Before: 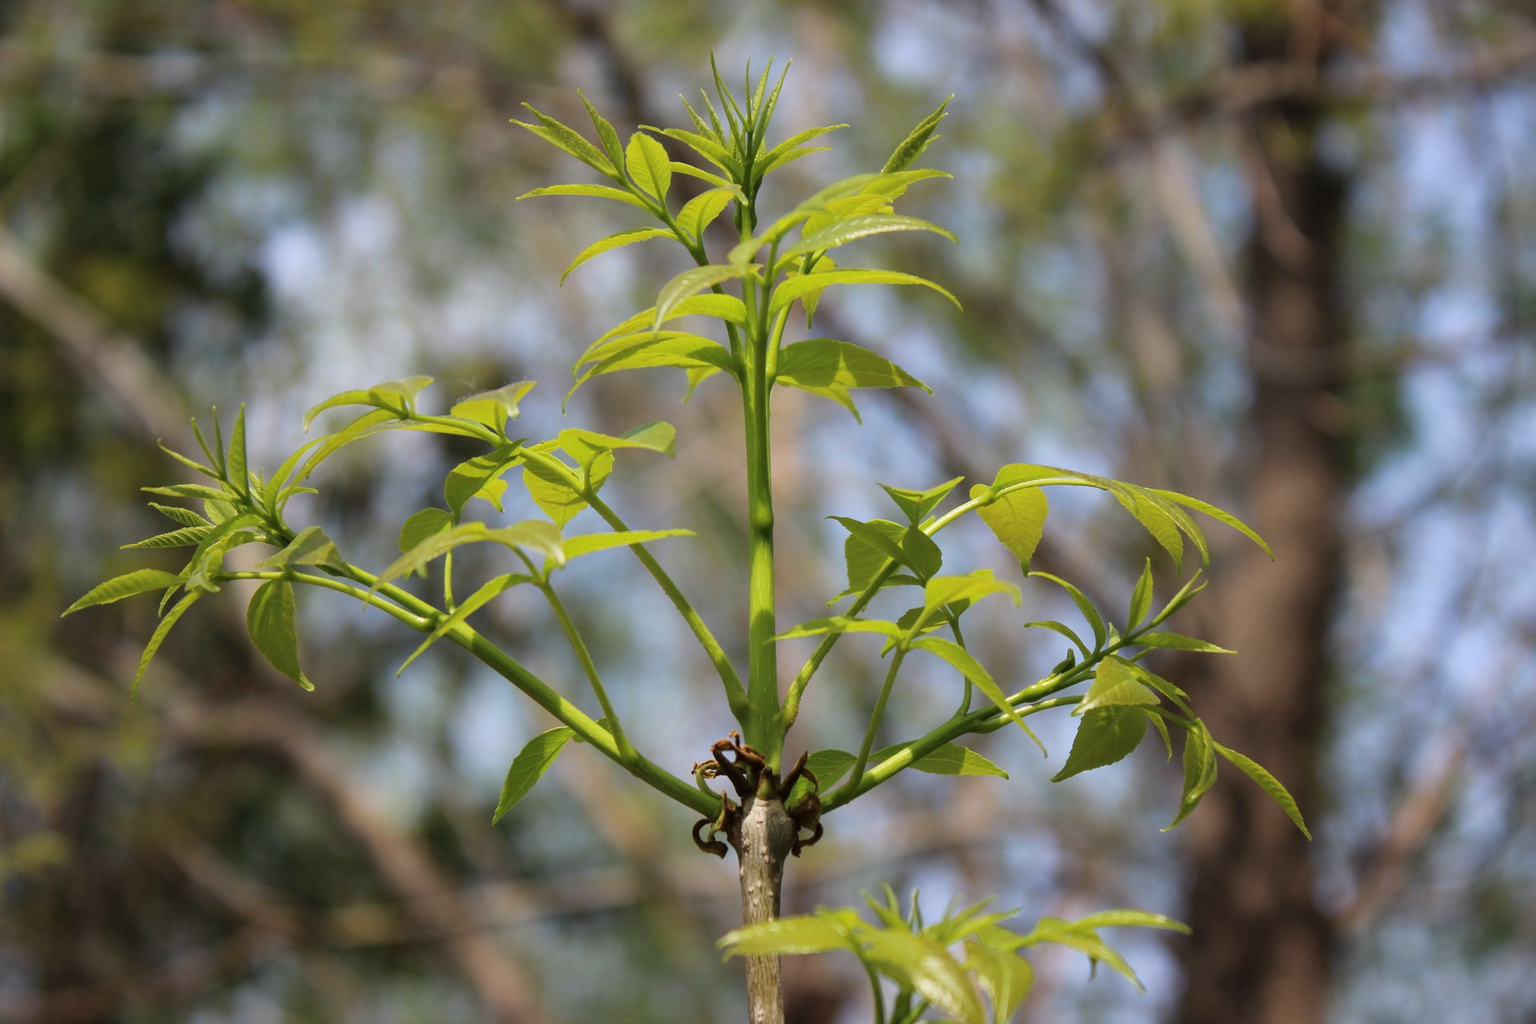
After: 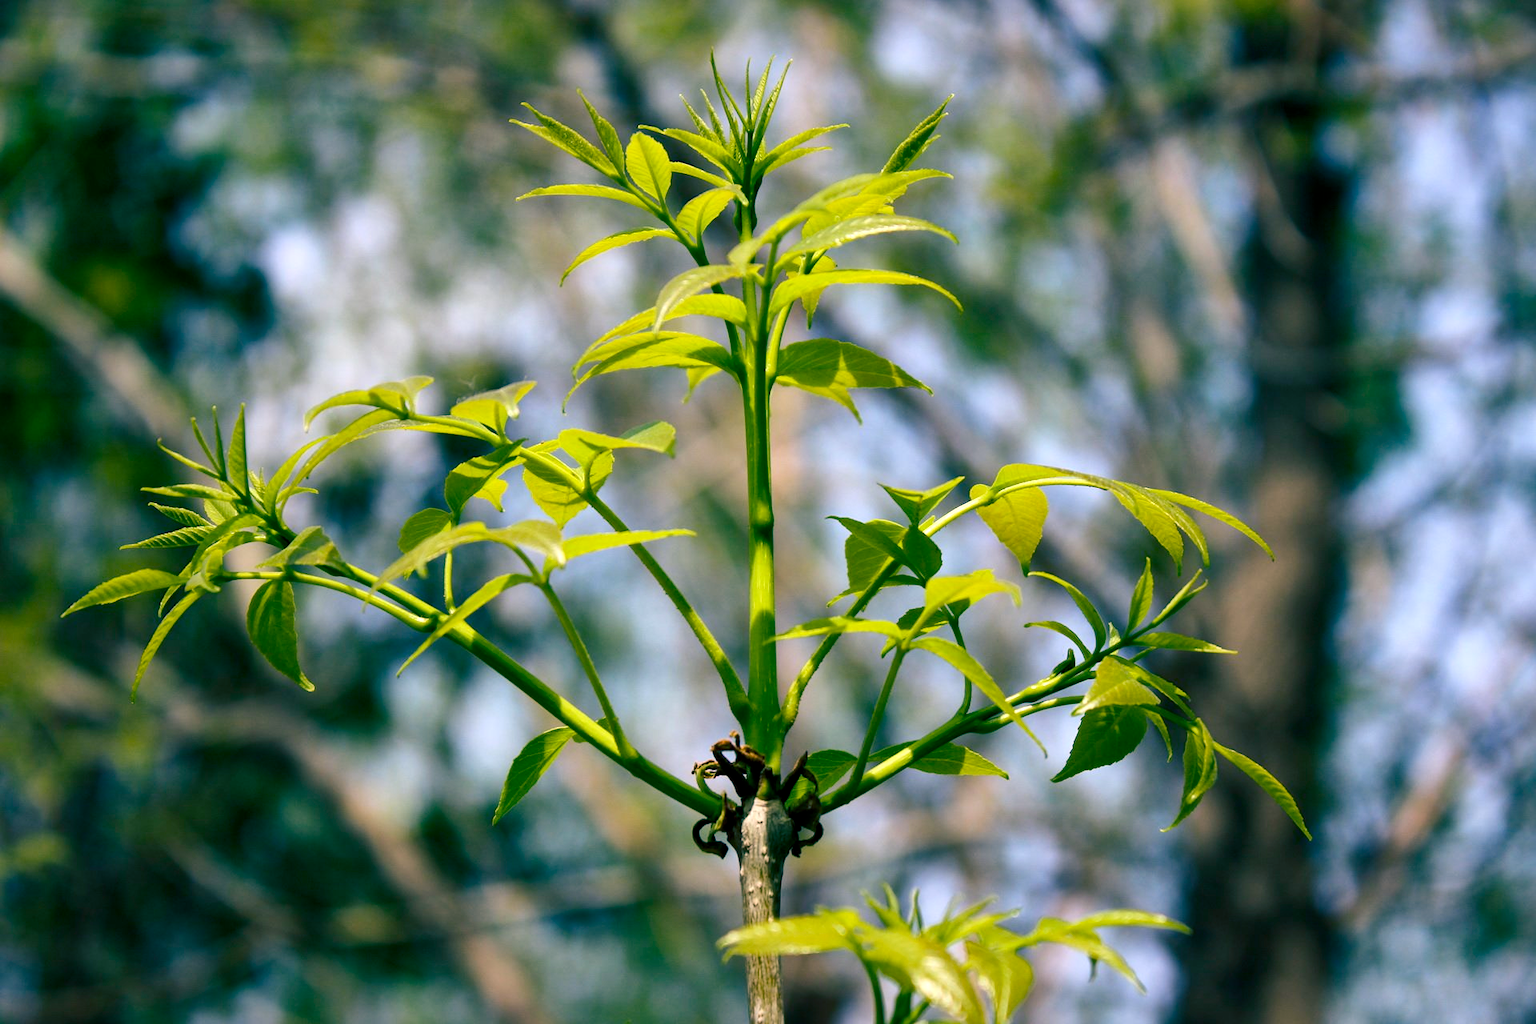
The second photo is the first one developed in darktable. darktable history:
local contrast: mode bilateral grid, contrast 20, coarseness 50, detail 120%, midtone range 0.2
color balance rgb: shadows lift › luminance -28.76%, shadows lift › chroma 10%, shadows lift › hue 230°, power › chroma 0.5%, power › hue 215°, highlights gain › luminance 7.14%, highlights gain › chroma 1%, highlights gain › hue 50°, global offset › luminance -0.29%, global offset › hue 260°, perceptual saturation grading › global saturation 20%, perceptual saturation grading › highlights -13.92%, perceptual saturation grading › shadows 50%
tone equalizer: -8 EV -0.417 EV, -7 EV -0.389 EV, -6 EV -0.333 EV, -5 EV -0.222 EV, -3 EV 0.222 EV, -2 EV 0.333 EV, -1 EV 0.389 EV, +0 EV 0.417 EV, edges refinement/feathering 500, mask exposure compensation -1.57 EV, preserve details no
